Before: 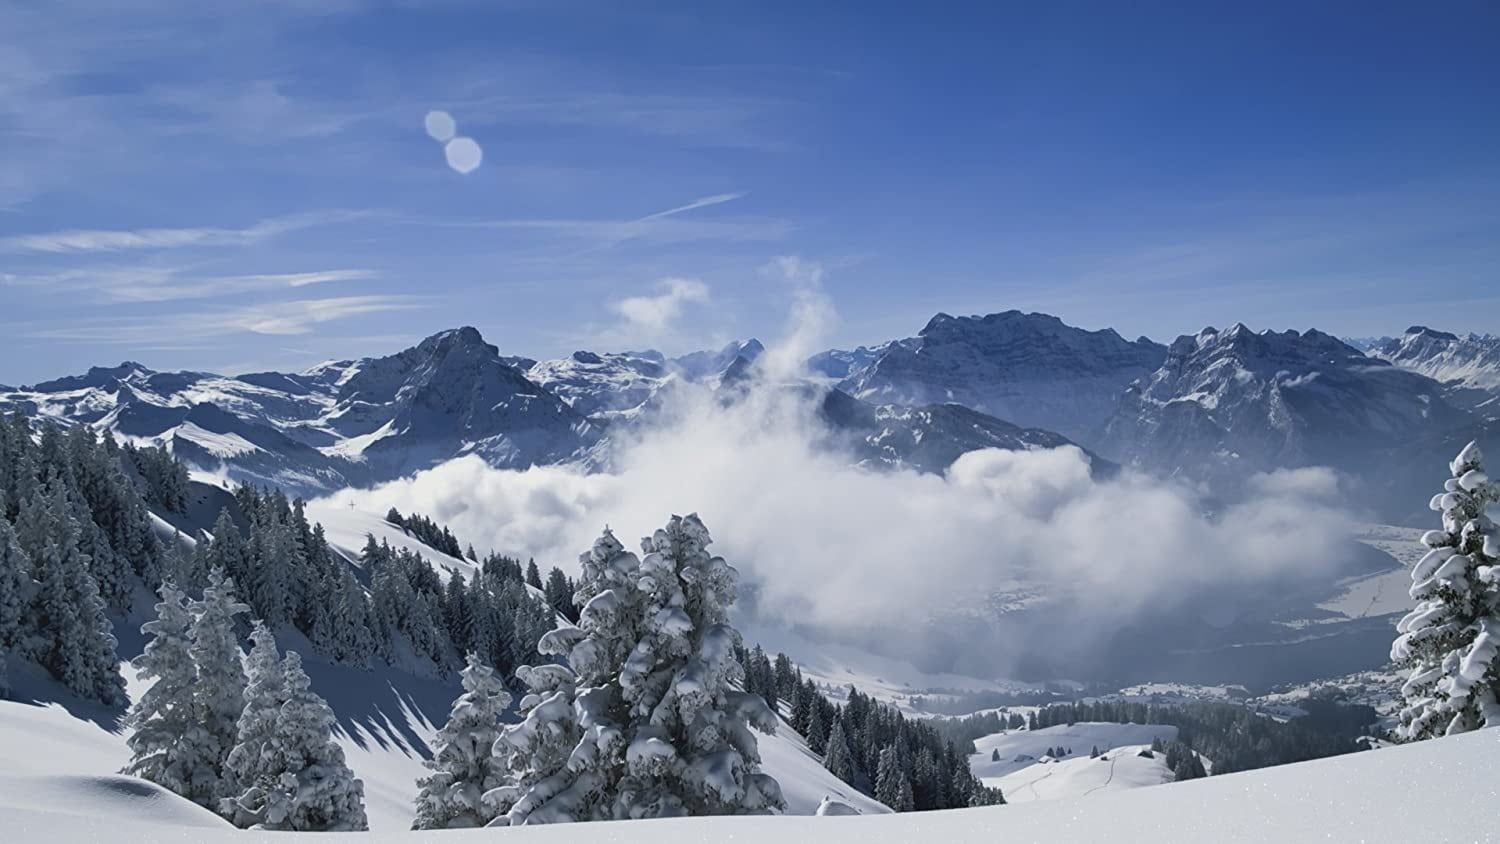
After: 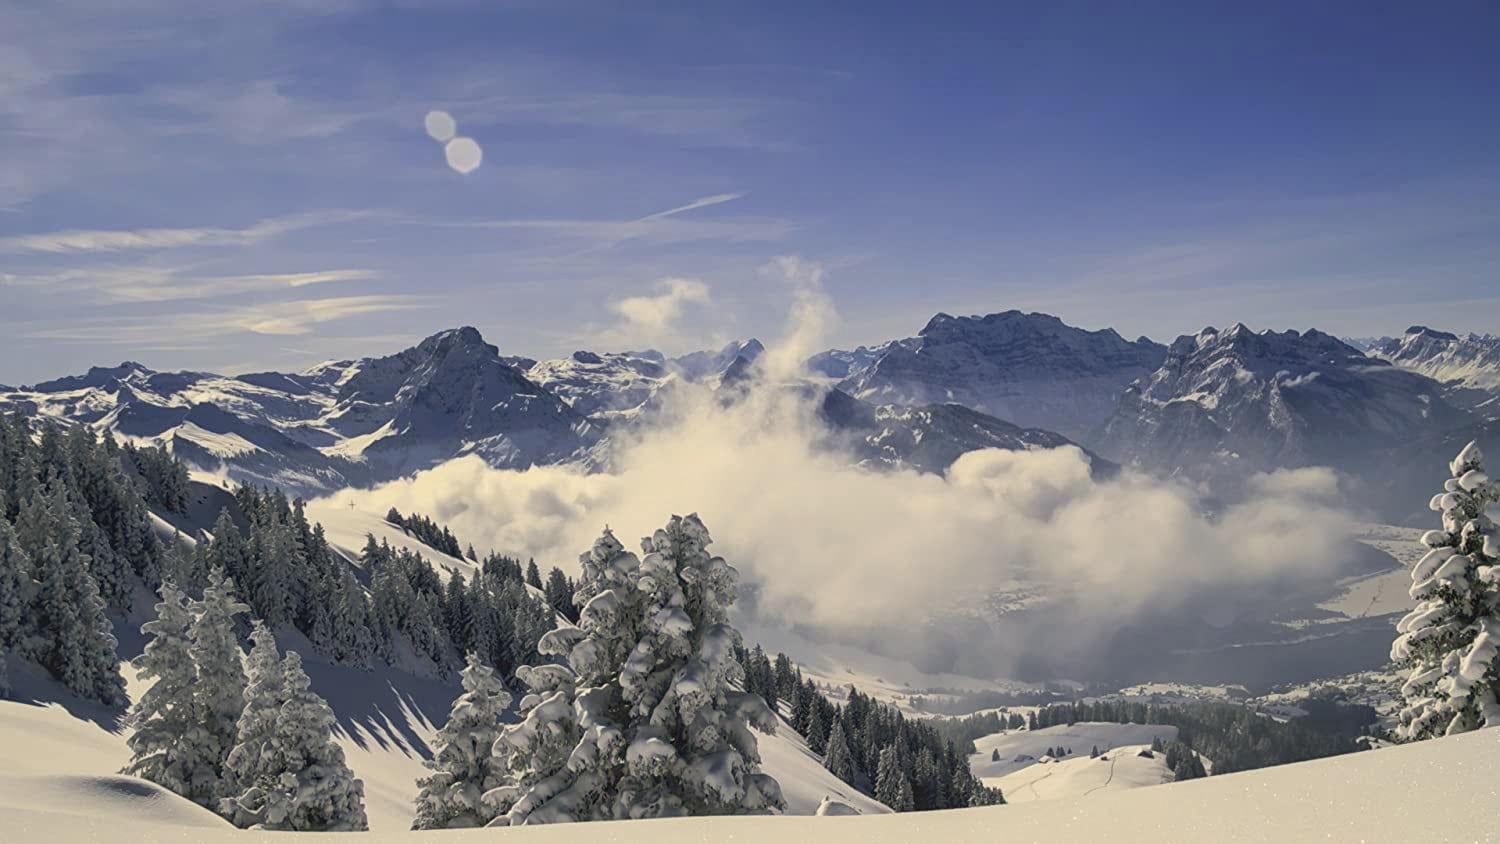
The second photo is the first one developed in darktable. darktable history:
color correction: highlights a* 2.72, highlights b* 22.8
local contrast: detail 110%
